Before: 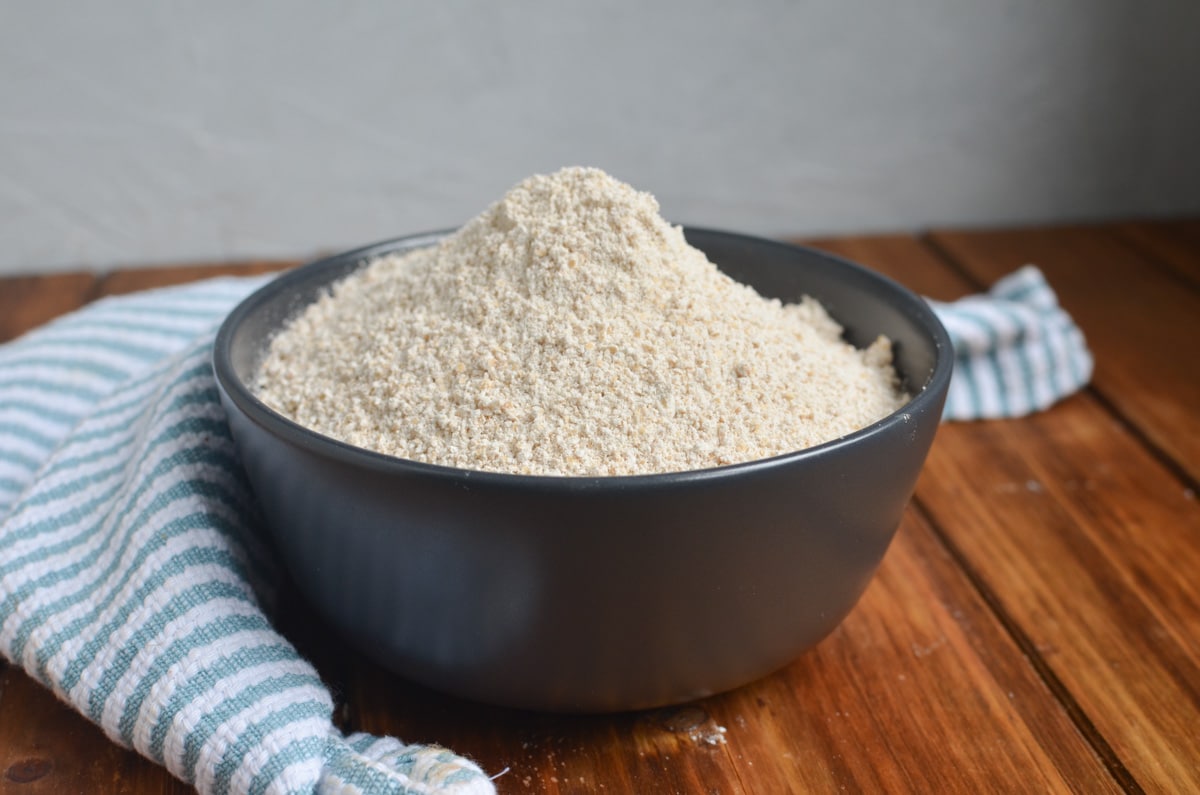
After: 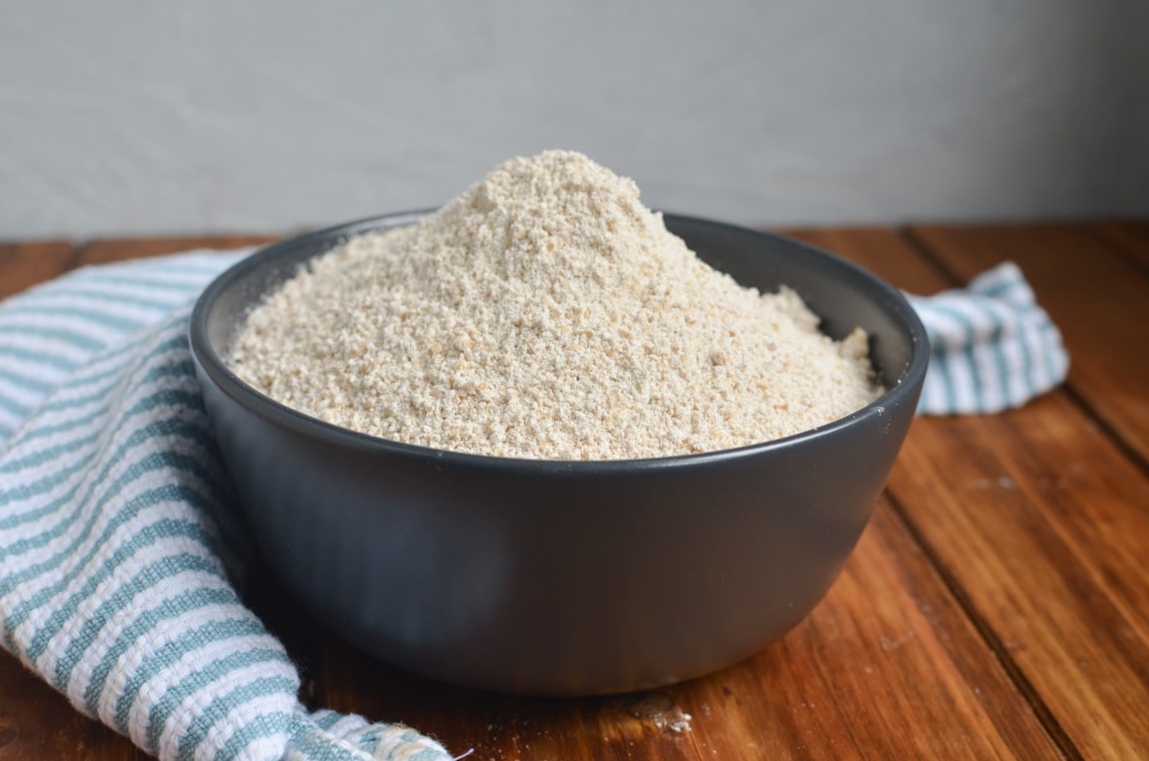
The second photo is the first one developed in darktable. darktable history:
crop and rotate: angle -1.68°
